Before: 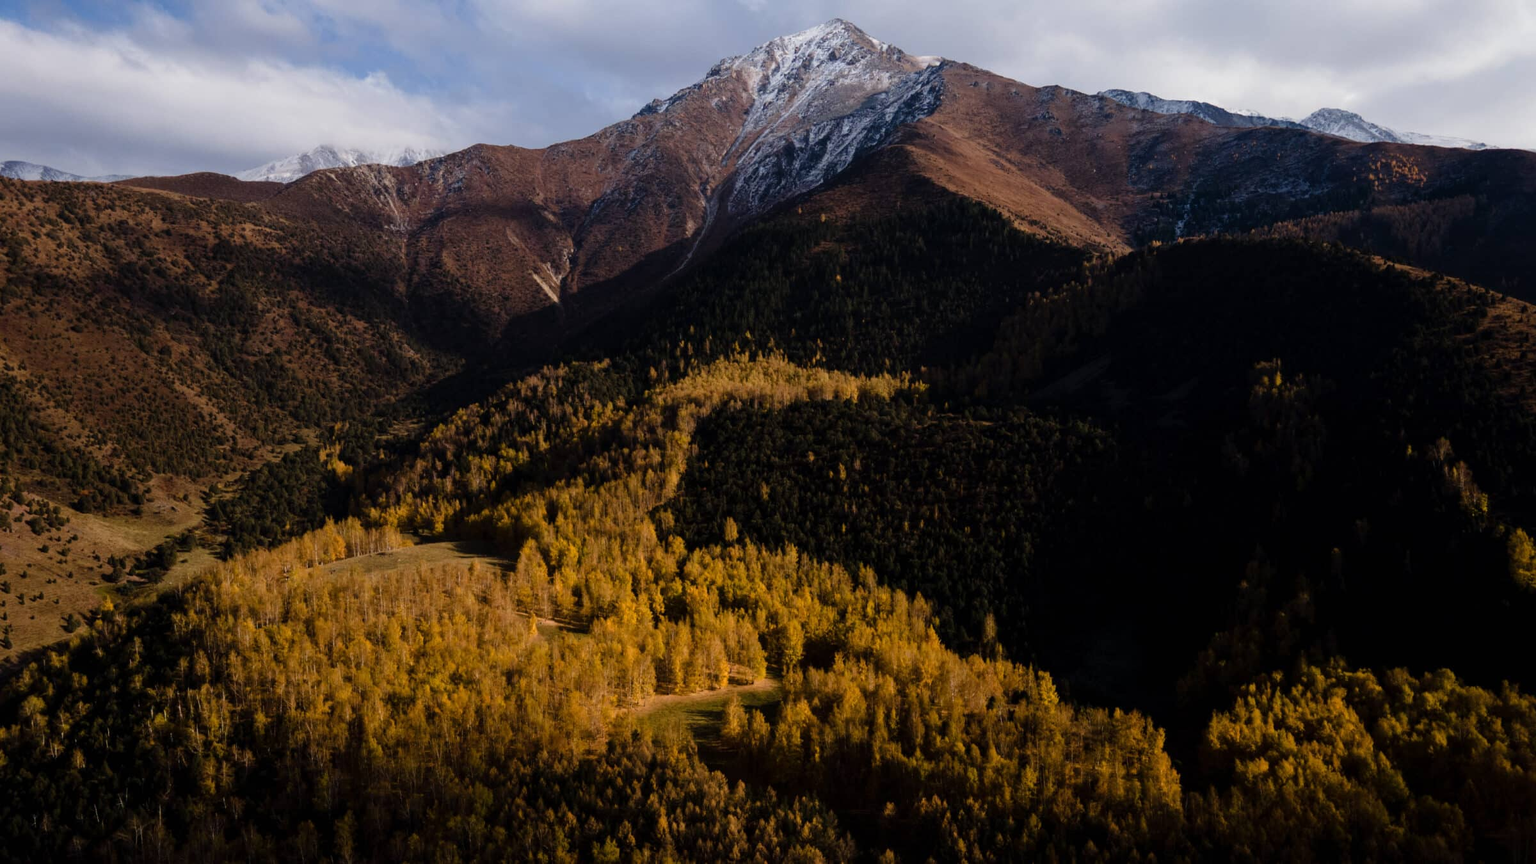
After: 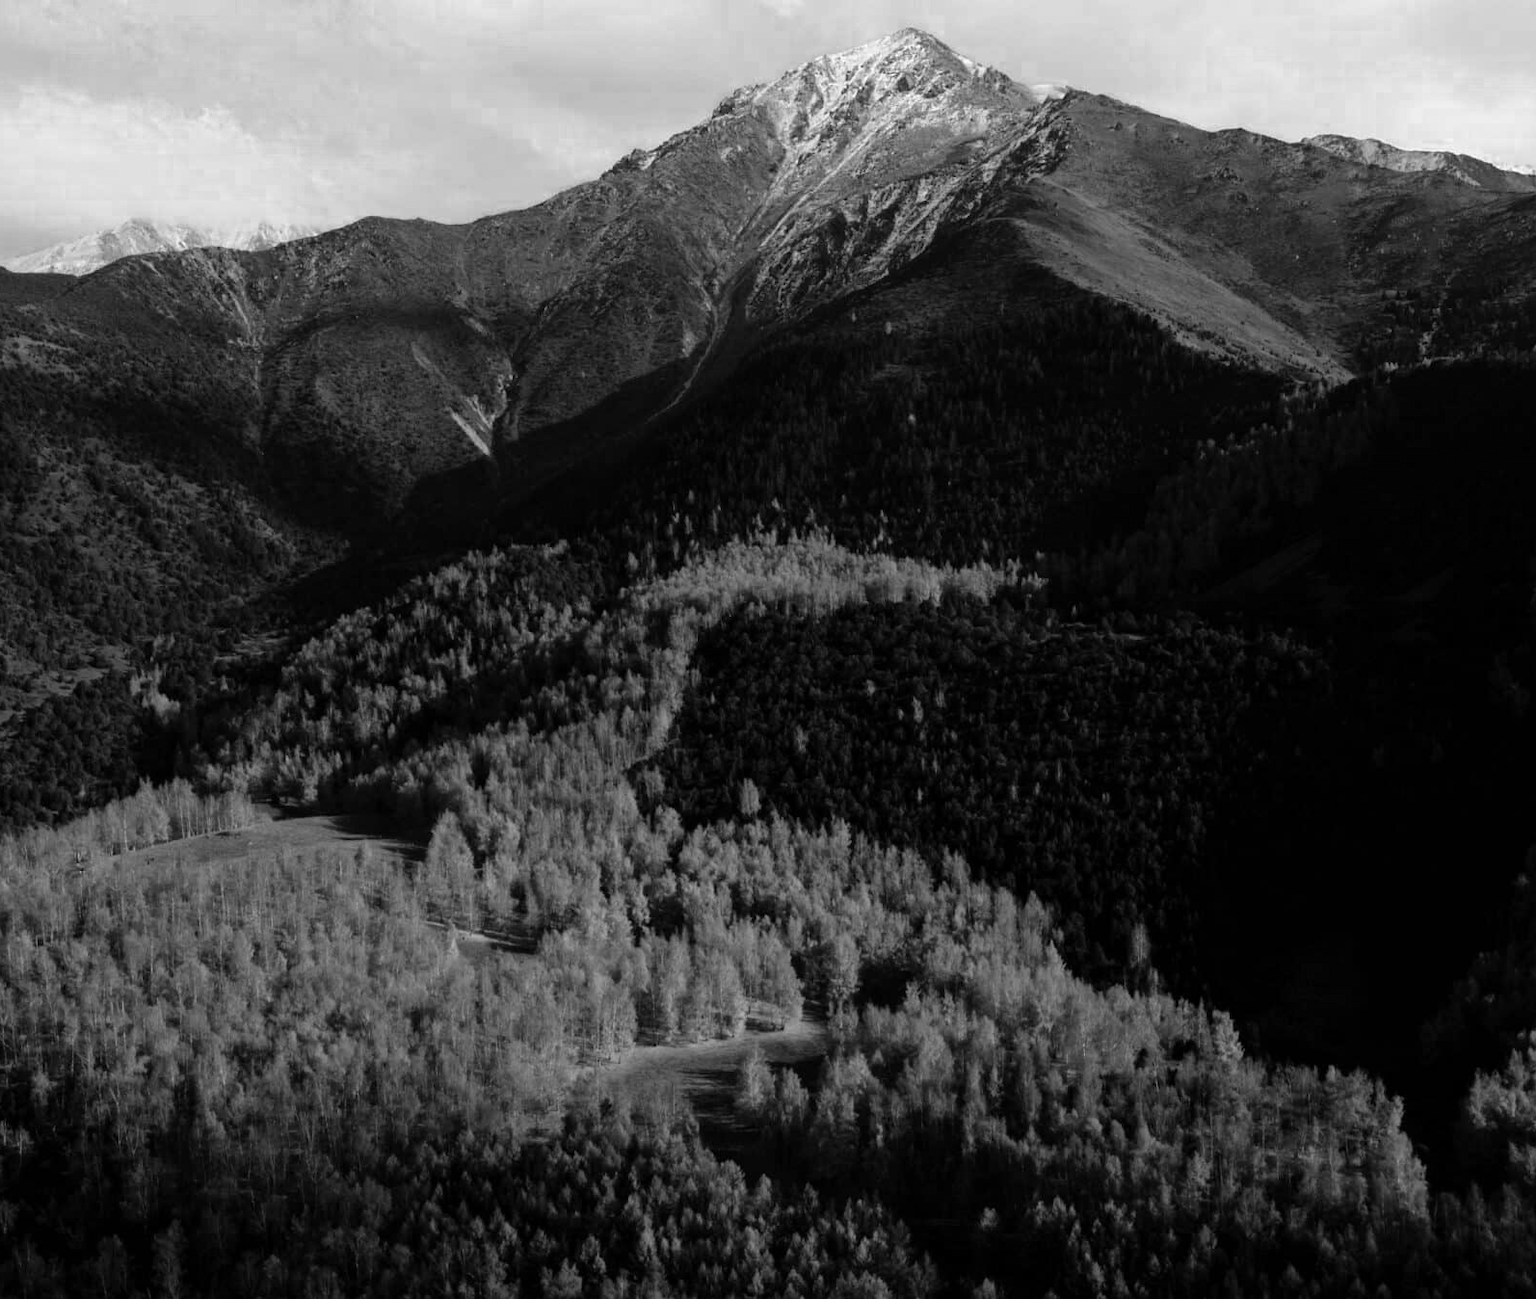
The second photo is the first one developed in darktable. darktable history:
color zones: curves: ch0 [(0, 0.613) (0.01, 0.613) (0.245, 0.448) (0.498, 0.529) (0.642, 0.665) (0.879, 0.777) (0.99, 0.613)]; ch1 [(0, 0) (0.143, 0) (0.286, 0) (0.429, 0) (0.571, 0) (0.714, 0) (0.857, 0)]
color correction: highlights a* 0.781, highlights b* 2.75, saturation 1.08
crop and rotate: left 15.186%, right 18.373%
color calibration: output R [0.994, 0.059, -0.119, 0], output G [-0.036, 1.09, -0.119, 0], output B [0.078, -0.108, 0.961, 0], illuminant as shot in camera, x 0.358, y 0.373, temperature 4628.91 K
